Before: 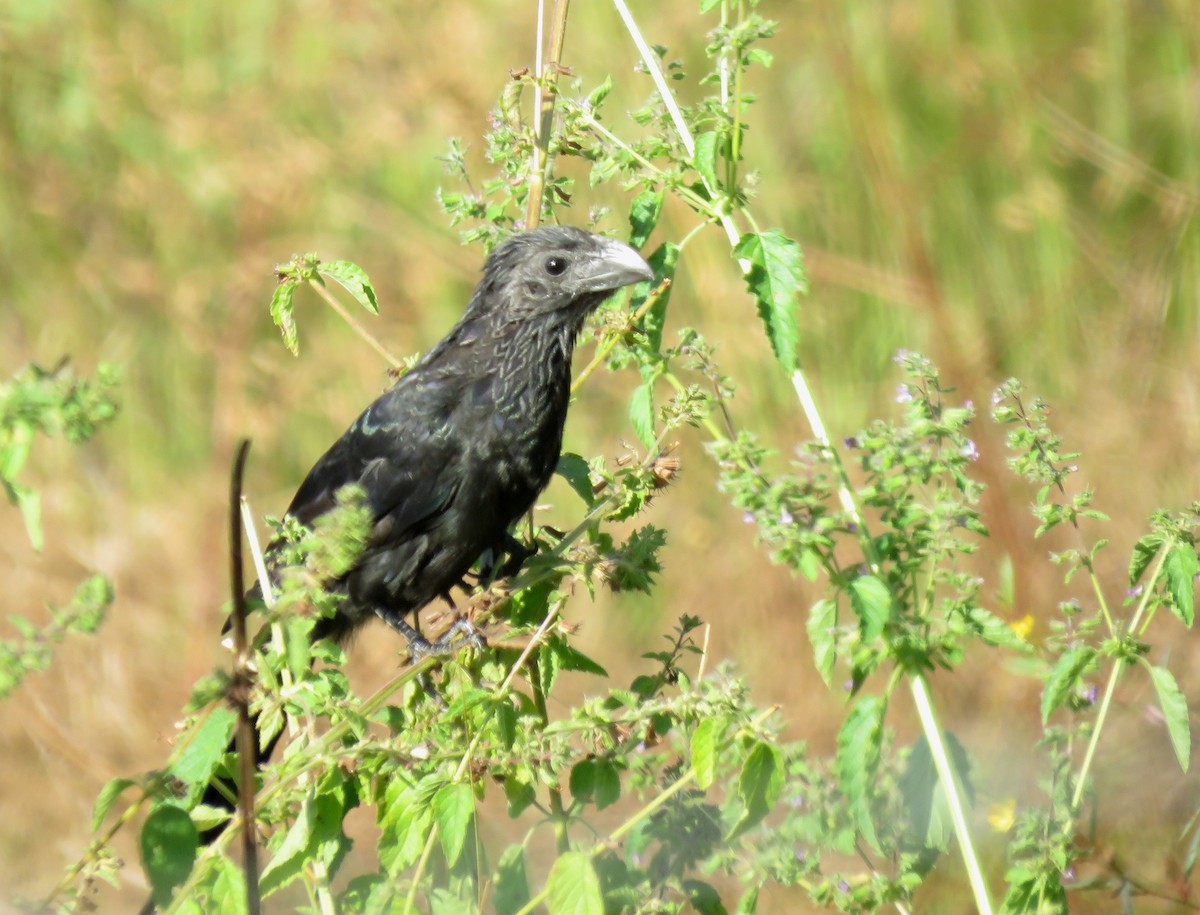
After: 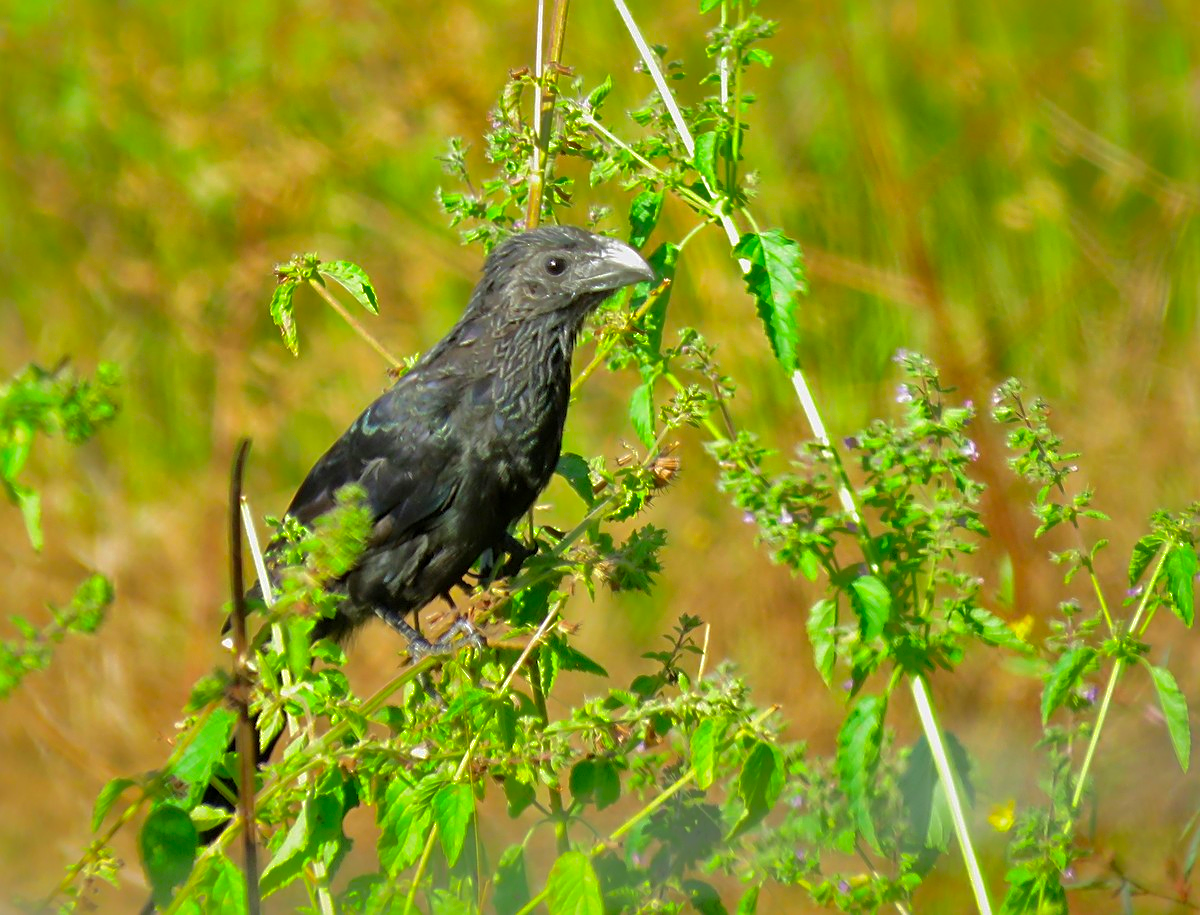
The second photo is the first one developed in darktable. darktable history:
sharpen: on, module defaults
shadows and highlights: shadows 25.53, highlights -70.88
contrast brightness saturation: saturation 0.49
